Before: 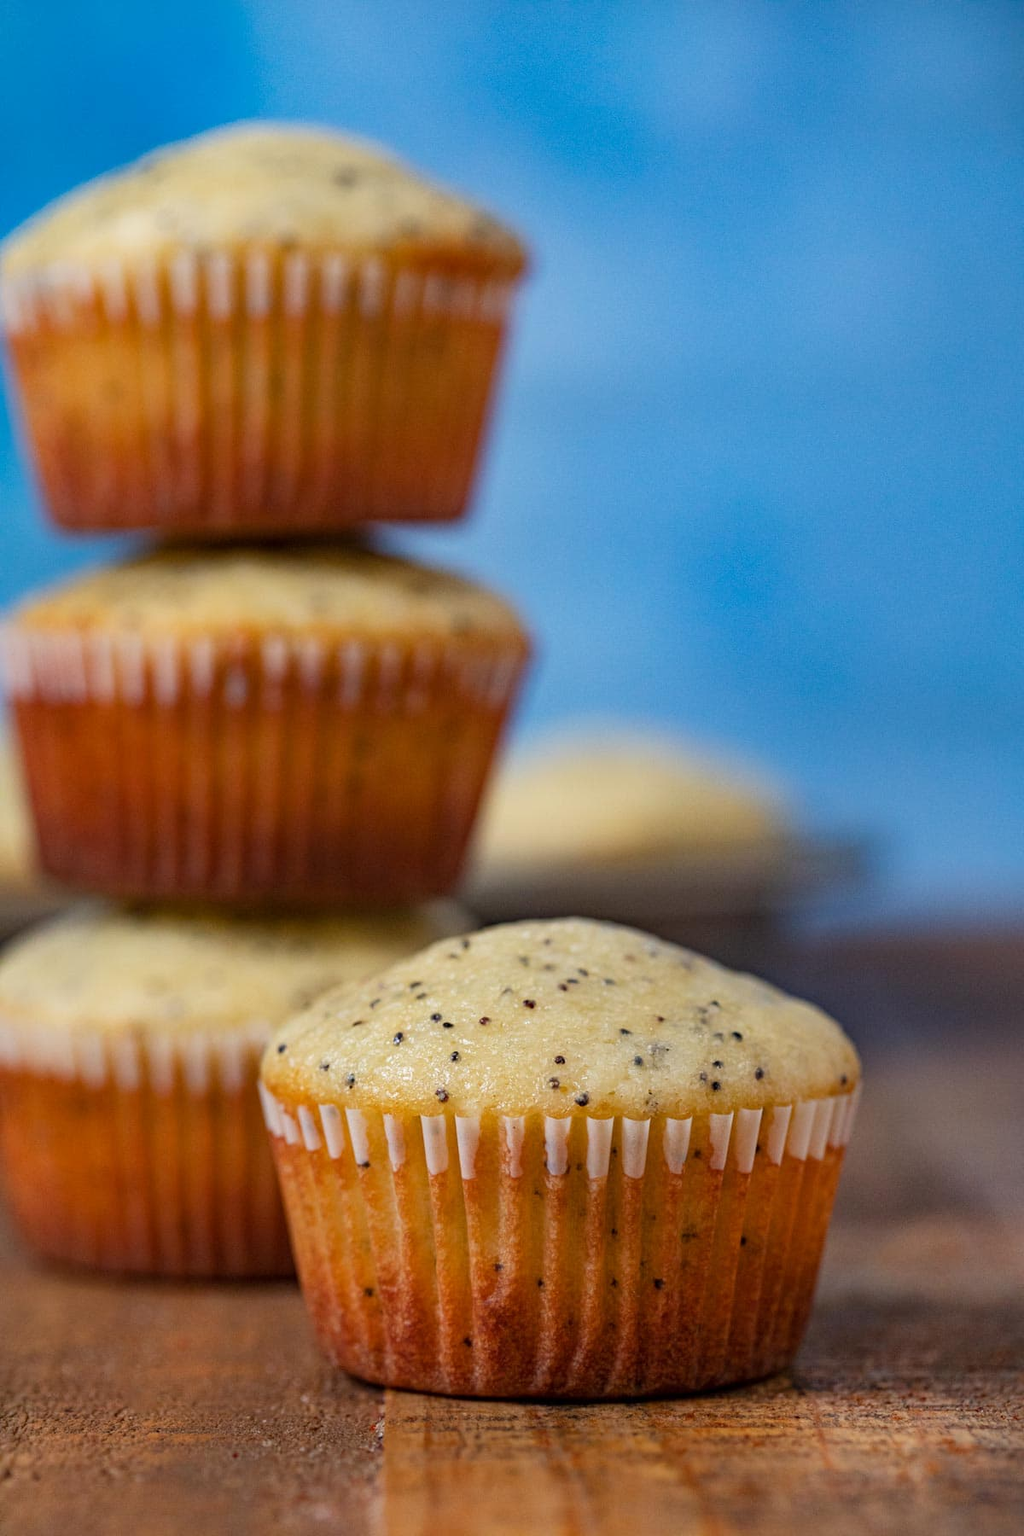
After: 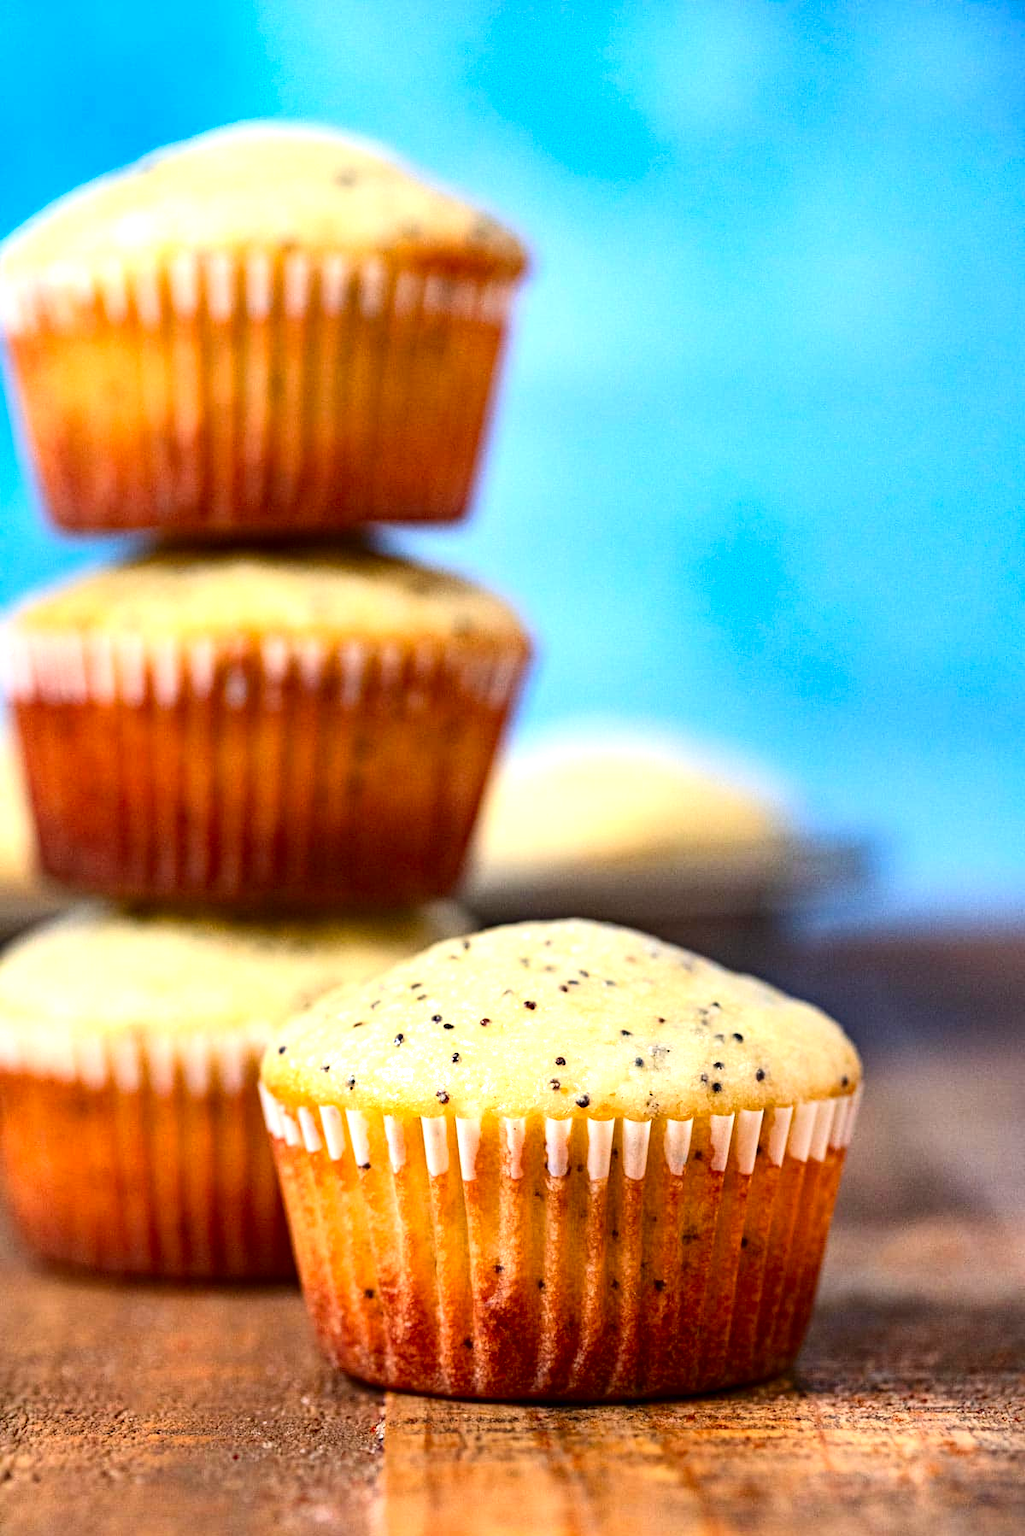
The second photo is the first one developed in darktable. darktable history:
contrast brightness saturation: contrast 0.2, brightness -0.112, saturation 0.101
exposure: black level correction 0, exposure 1.199 EV, compensate highlight preservation false
crop: bottom 0.057%
